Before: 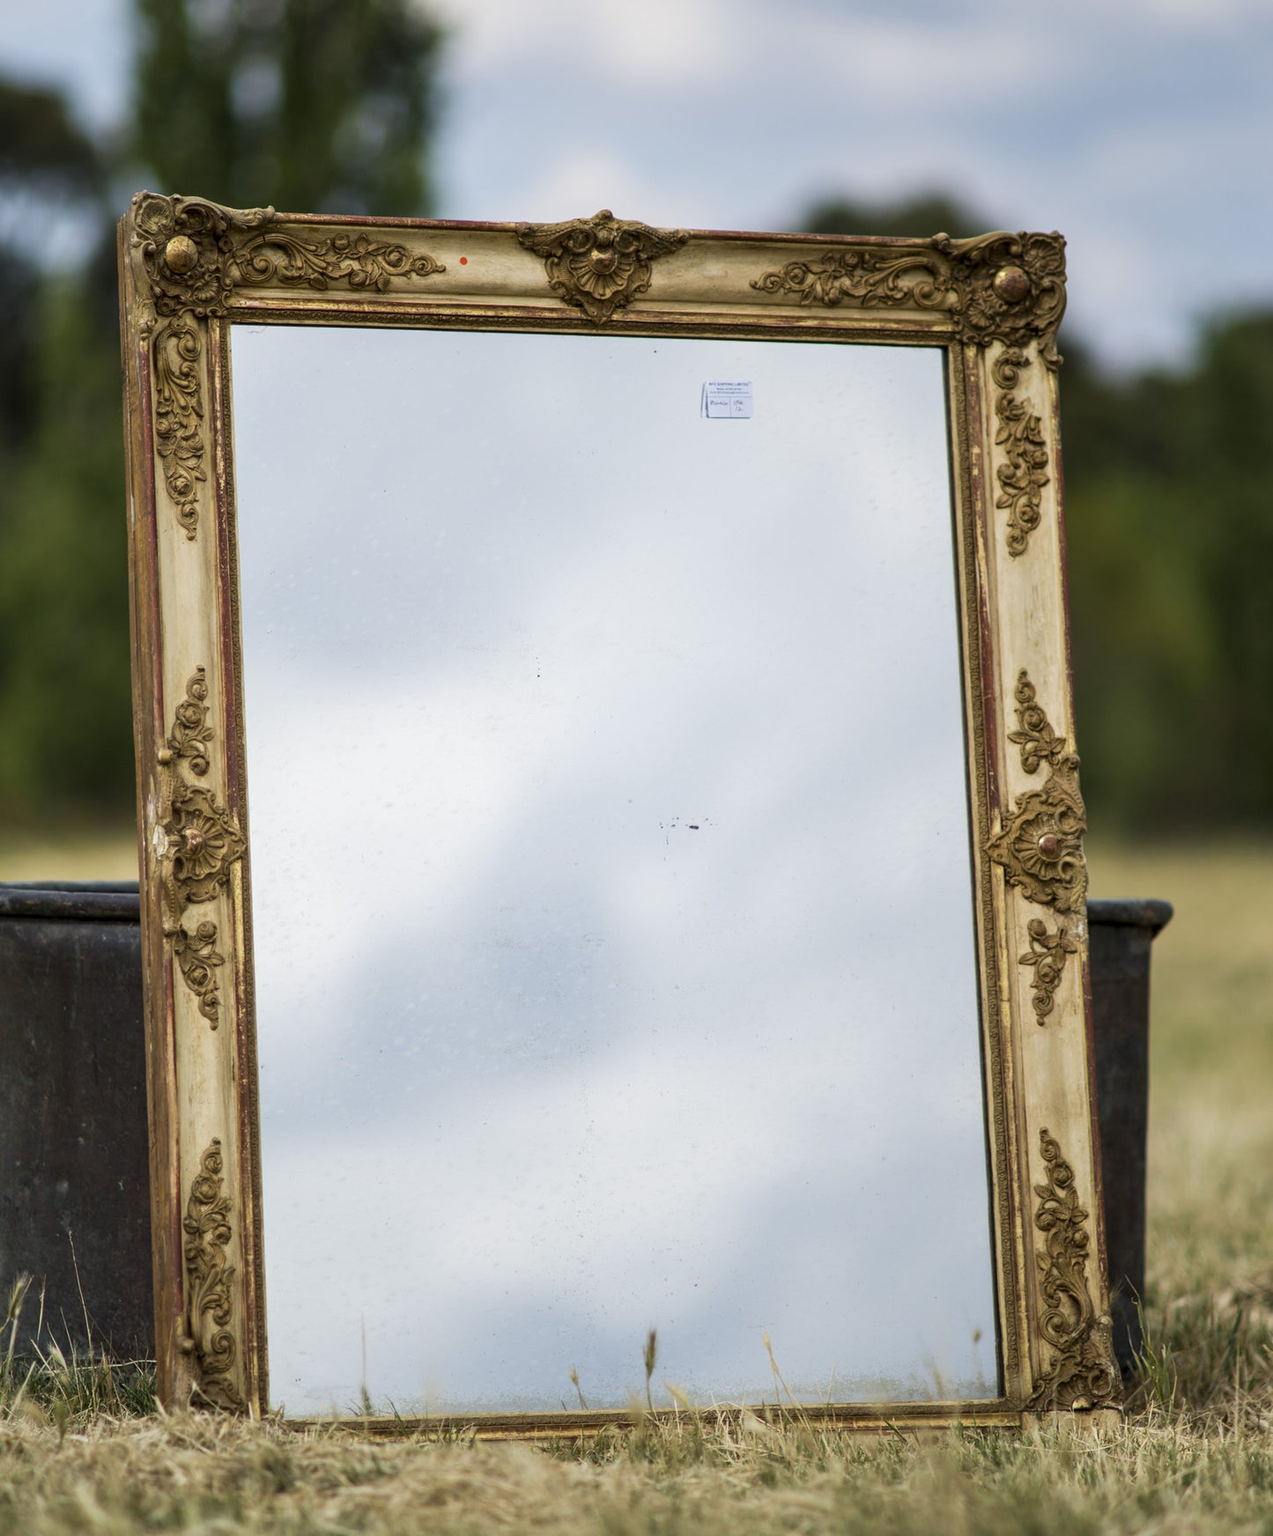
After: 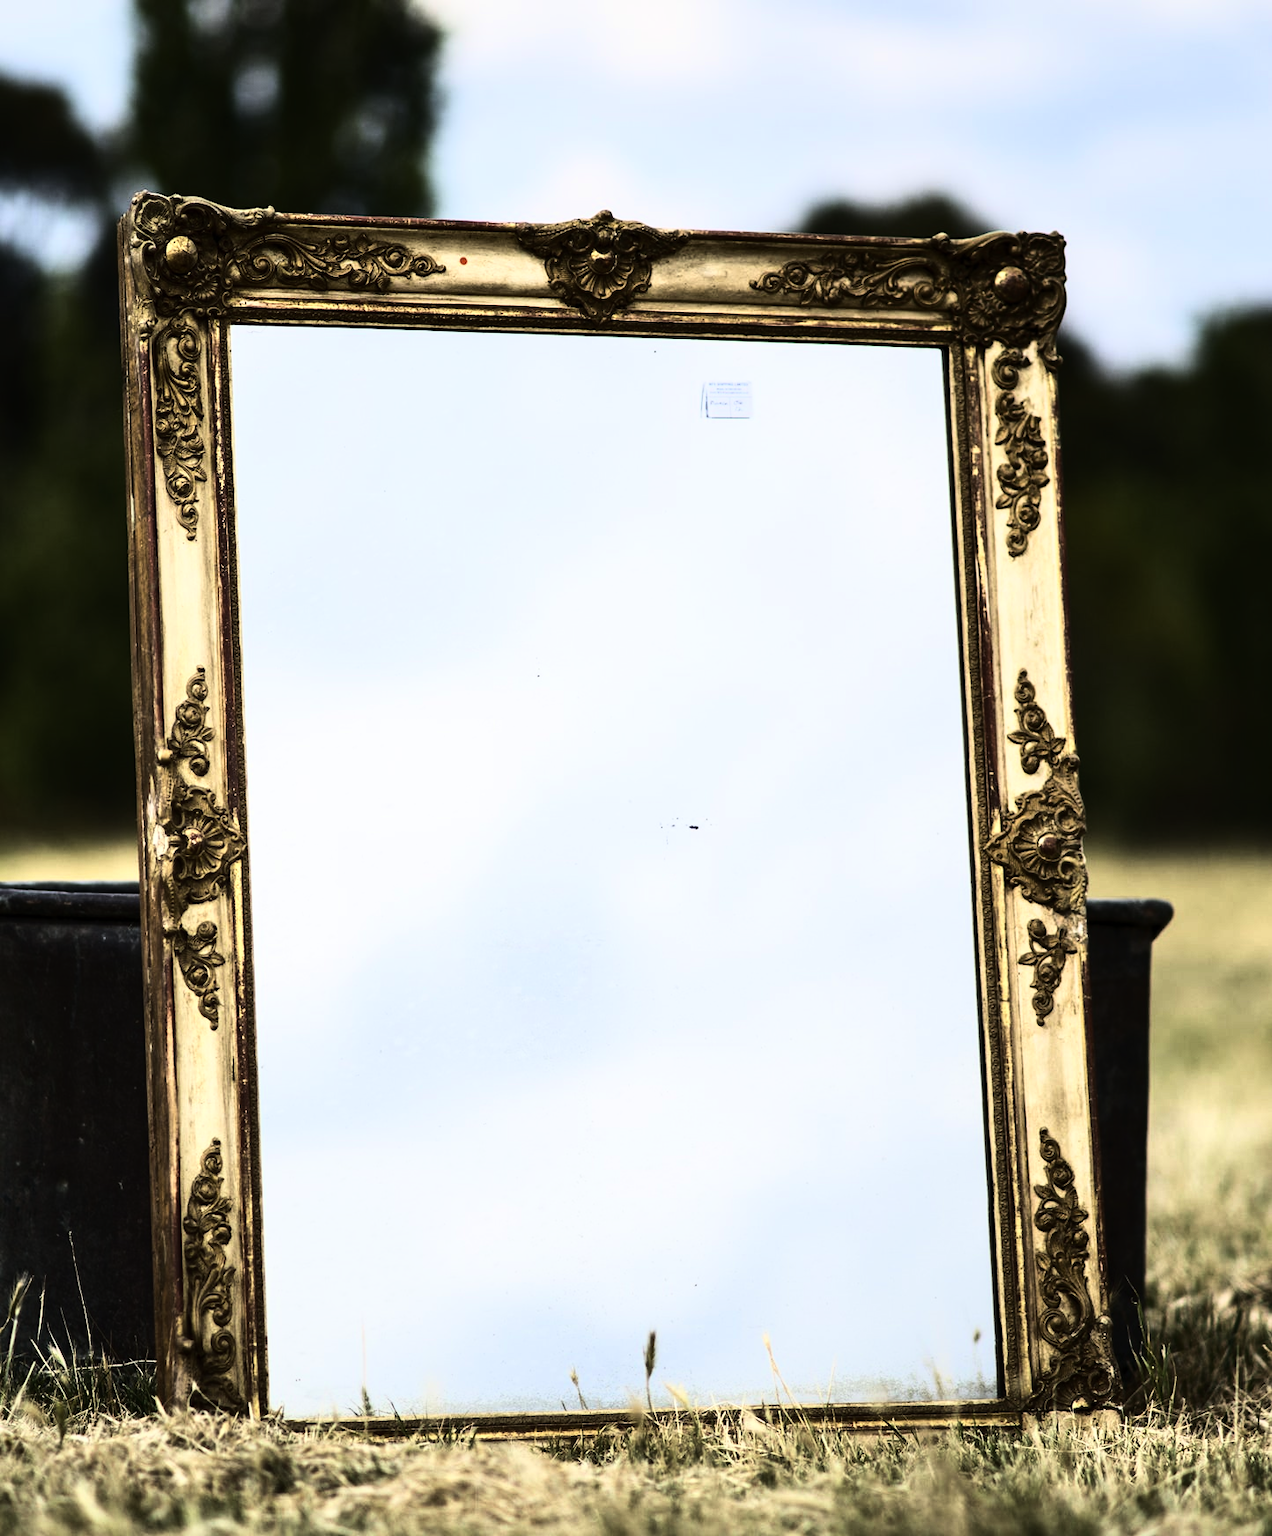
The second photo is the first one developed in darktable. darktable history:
tone curve: curves: ch0 [(0, 0) (0.003, 0.001) (0.011, 0.005) (0.025, 0.009) (0.044, 0.014) (0.069, 0.018) (0.1, 0.025) (0.136, 0.029) (0.177, 0.042) (0.224, 0.064) (0.277, 0.107) (0.335, 0.182) (0.399, 0.3) (0.468, 0.462) (0.543, 0.639) (0.623, 0.802) (0.709, 0.916) (0.801, 0.963) (0.898, 0.988) (1, 1)]
